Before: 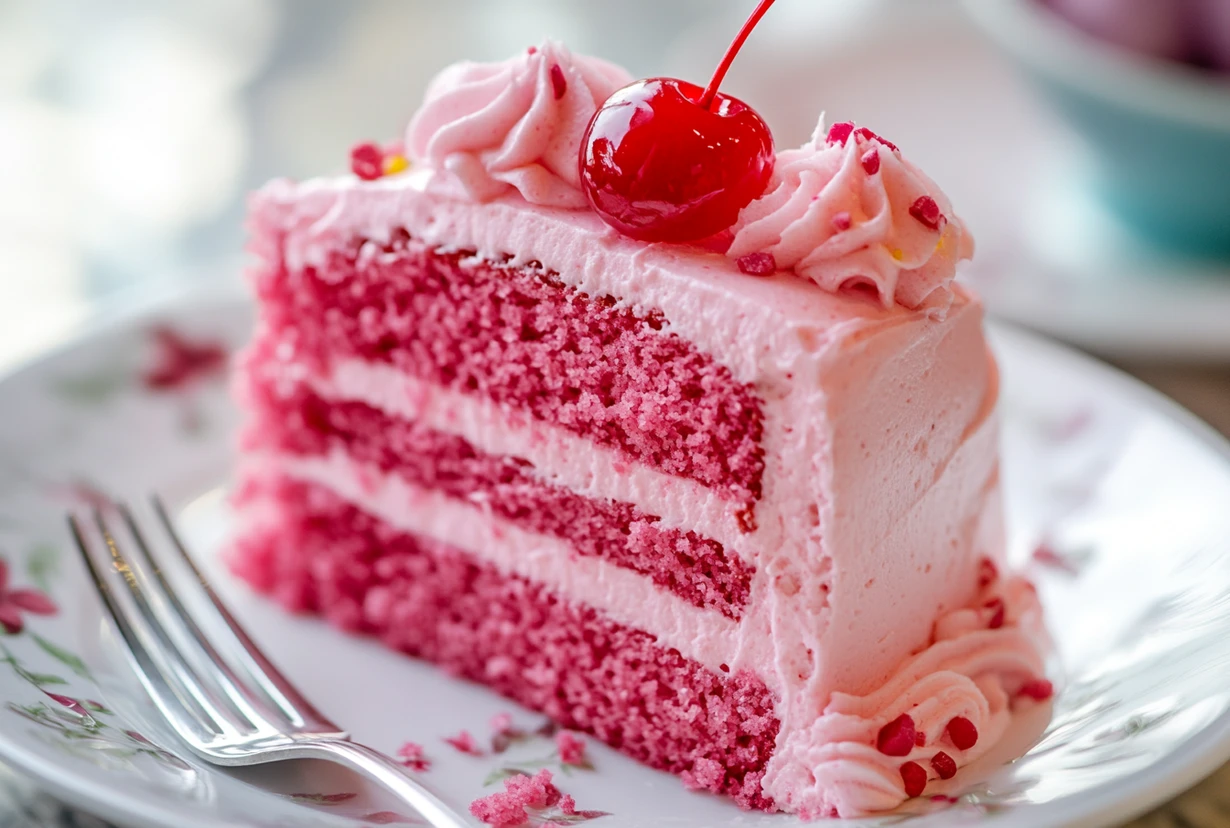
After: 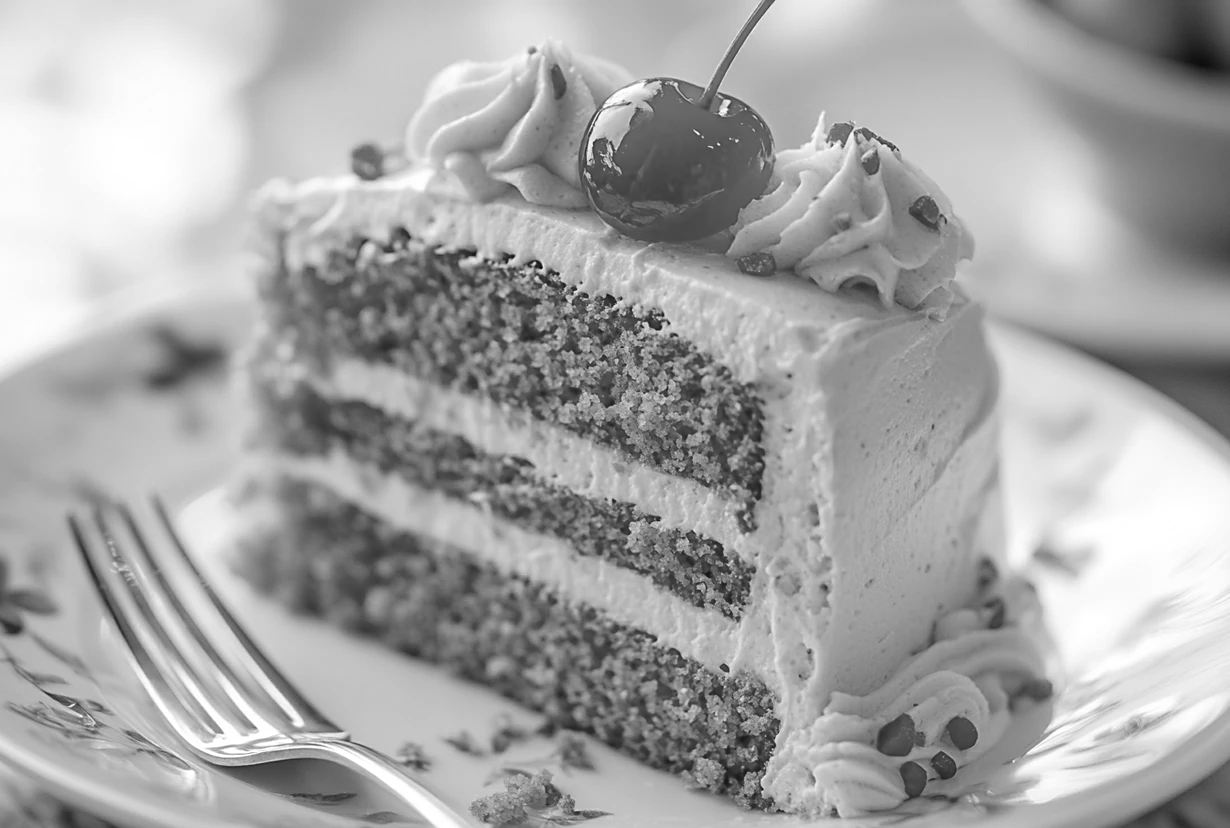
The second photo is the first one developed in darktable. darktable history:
monochrome: on, module defaults
sharpen: radius 1.864, amount 0.398, threshold 1.271
